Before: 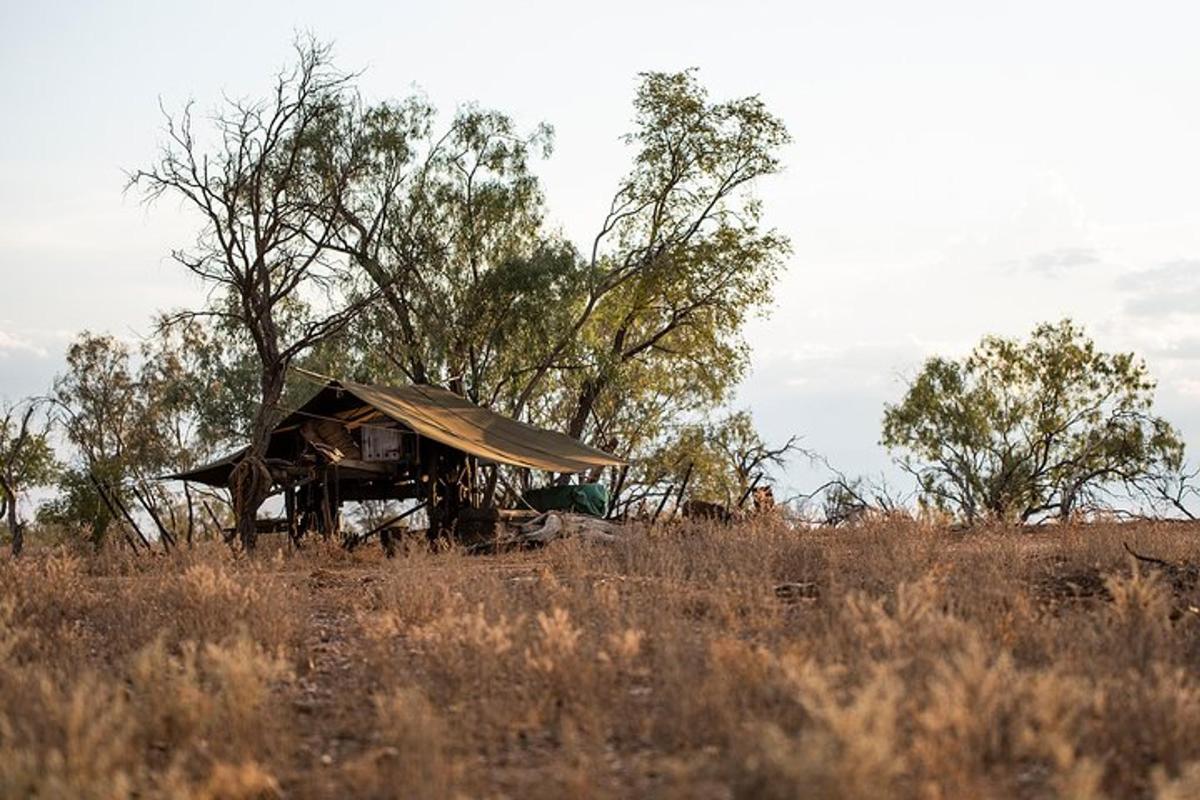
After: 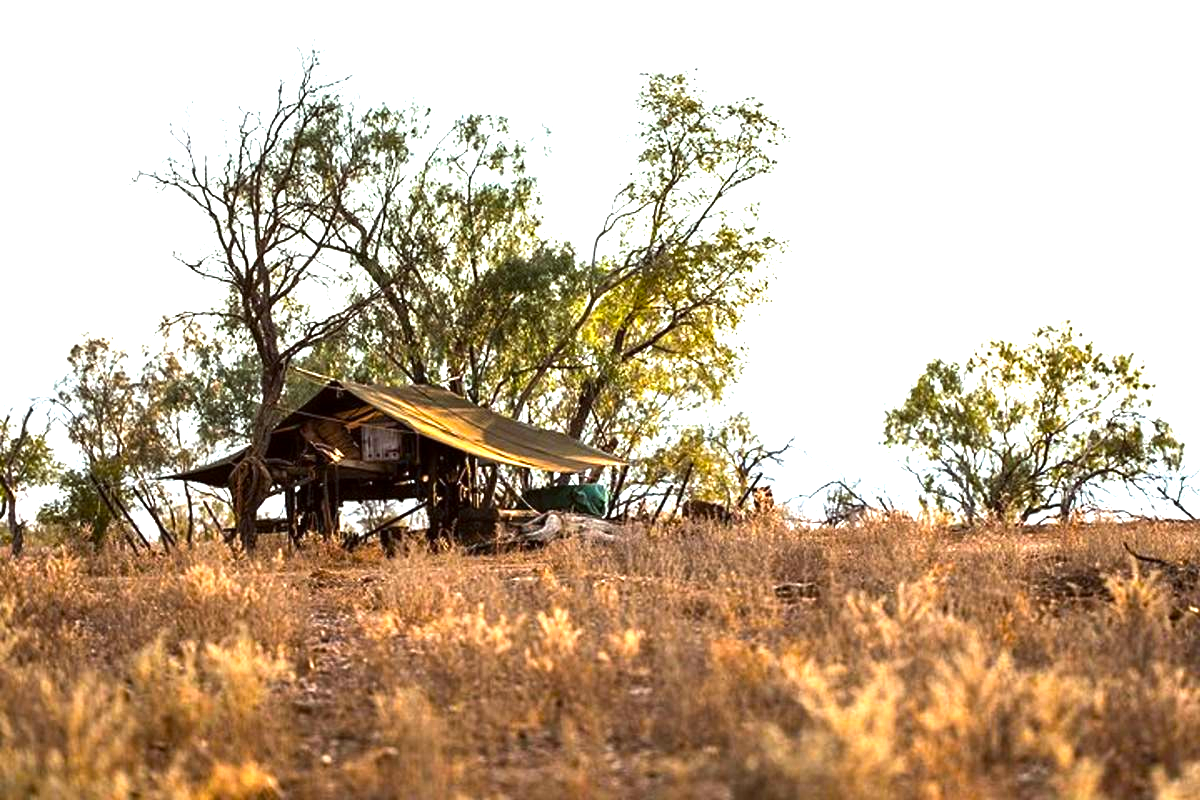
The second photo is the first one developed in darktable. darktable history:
exposure: exposure 1.001 EV, compensate highlight preservation false
color balance rgb: perceptual saturation grading › global saturation 30.12%, perceptual brilliance grading › global brilliance 15.112%, perceptual brilliance grading › shadows -35.776%
color correction: highlights a* -2.77, highlights b* -2.13, shadows a* 2.54, shadows b* 2.76
